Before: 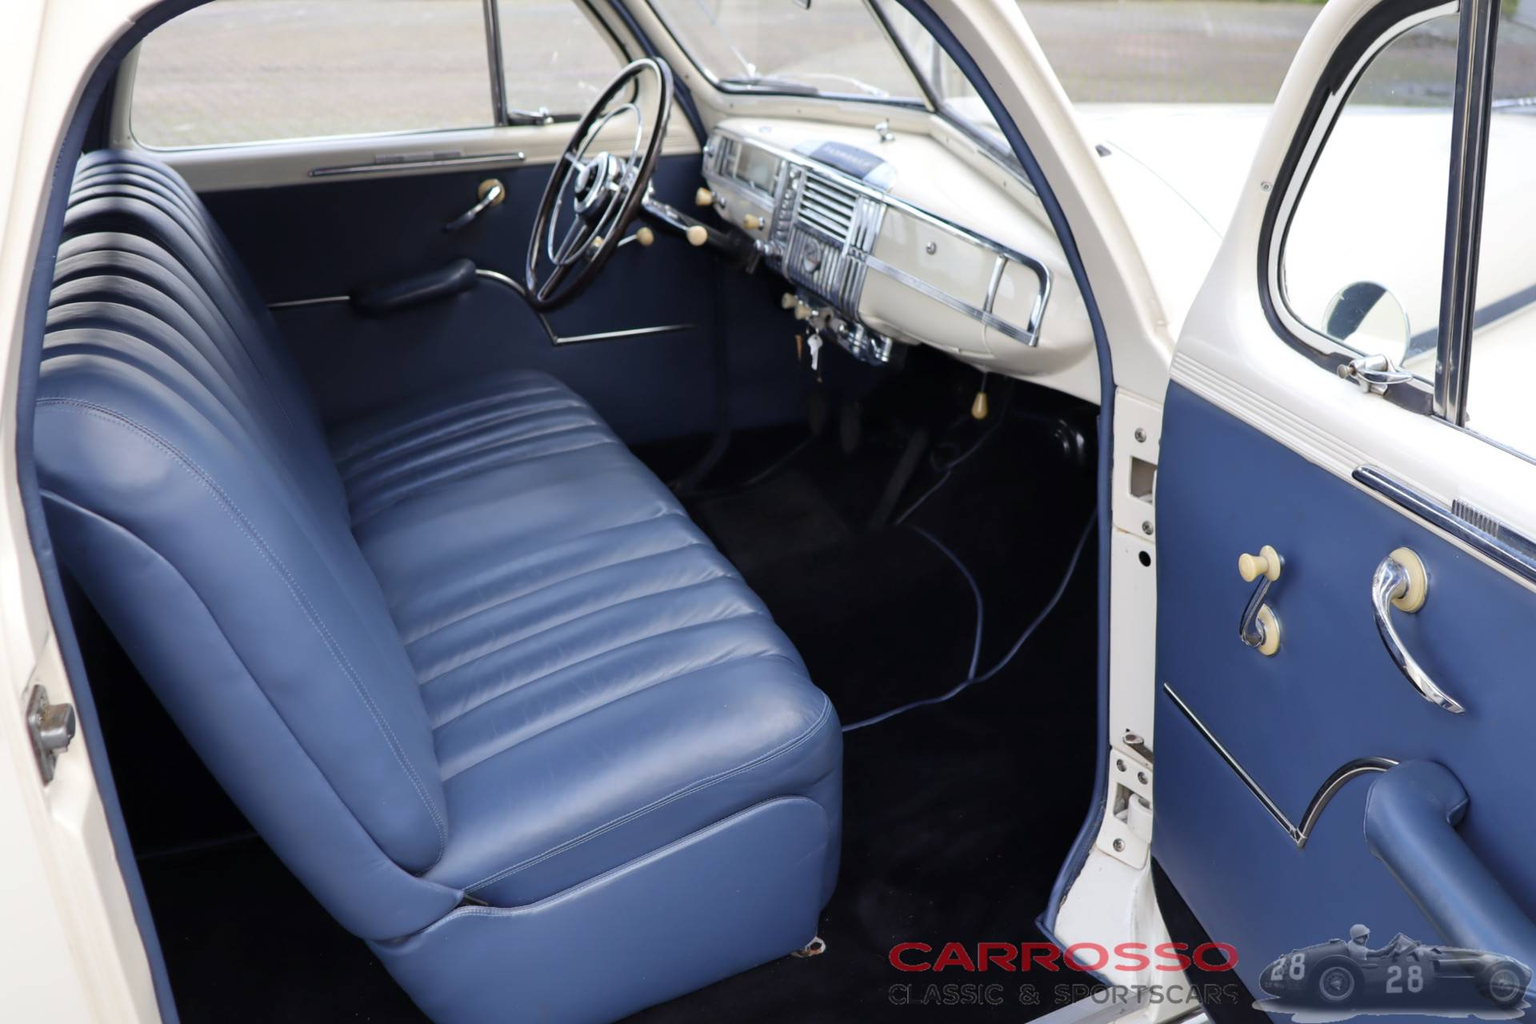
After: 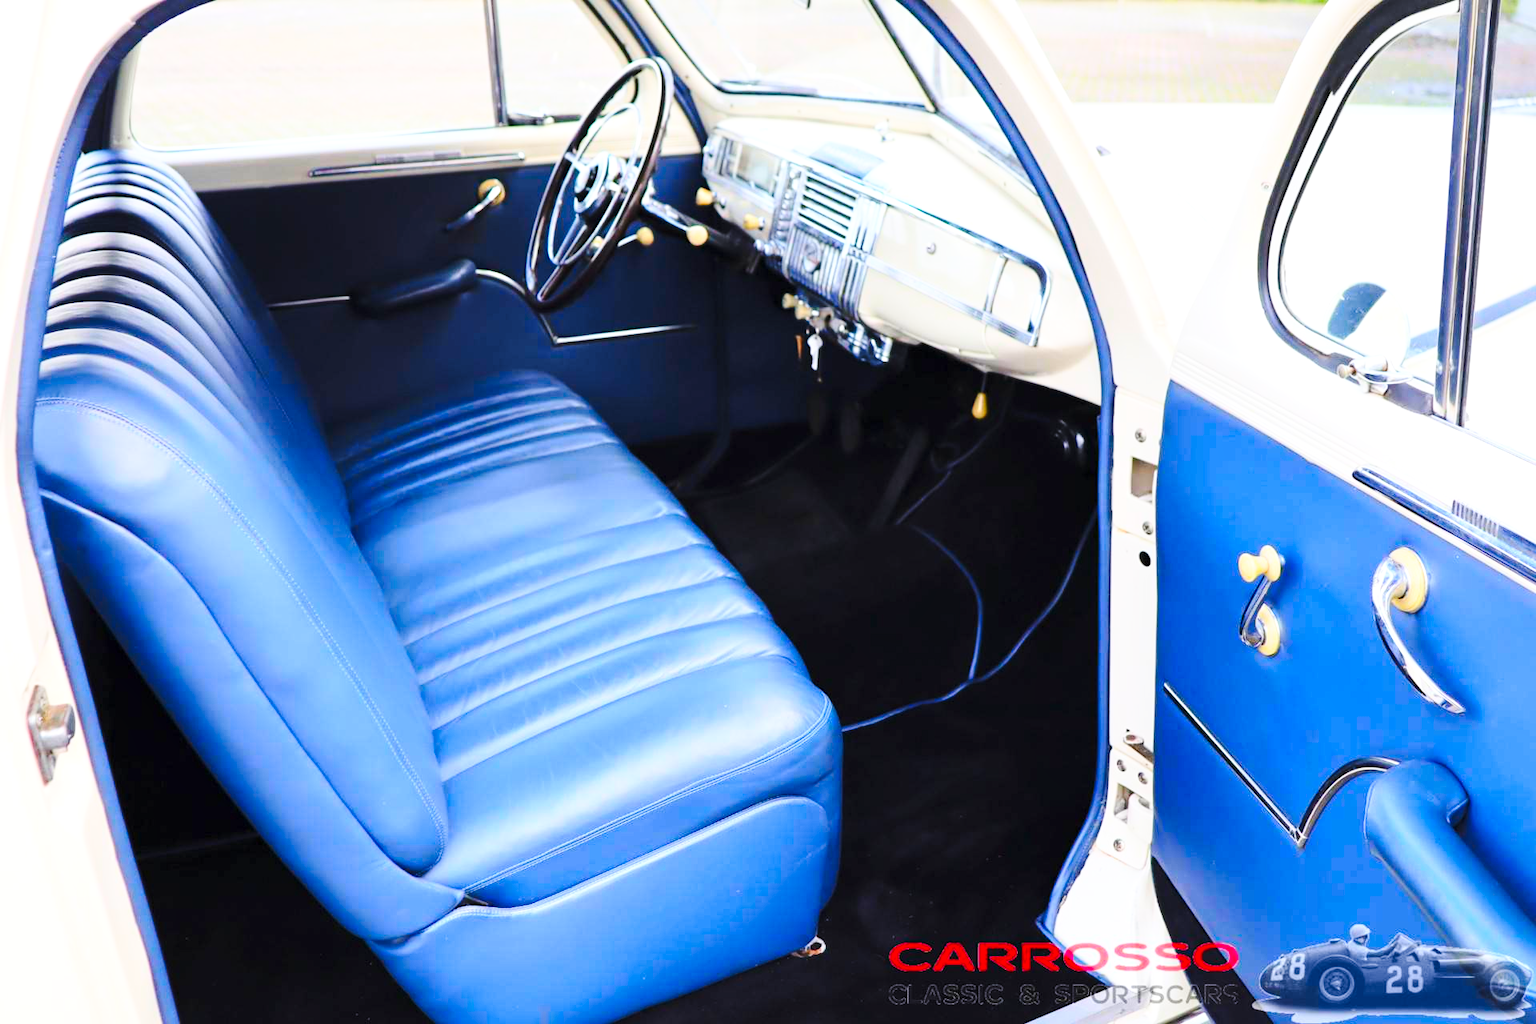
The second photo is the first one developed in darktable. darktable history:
local contrast: highlights 100%, shadows 100%, detail 120%, midtone range 0.2
base curve: curves: ch0 [(0, 0) (0.028, 0.03) (0.121, 0.232) (0.46, 0.748) (0.859, 0.968) (1, 1)], preserve colors none
contrast brightness saturation: contrast 0.2, brightness 0.2, saturation 0.8
